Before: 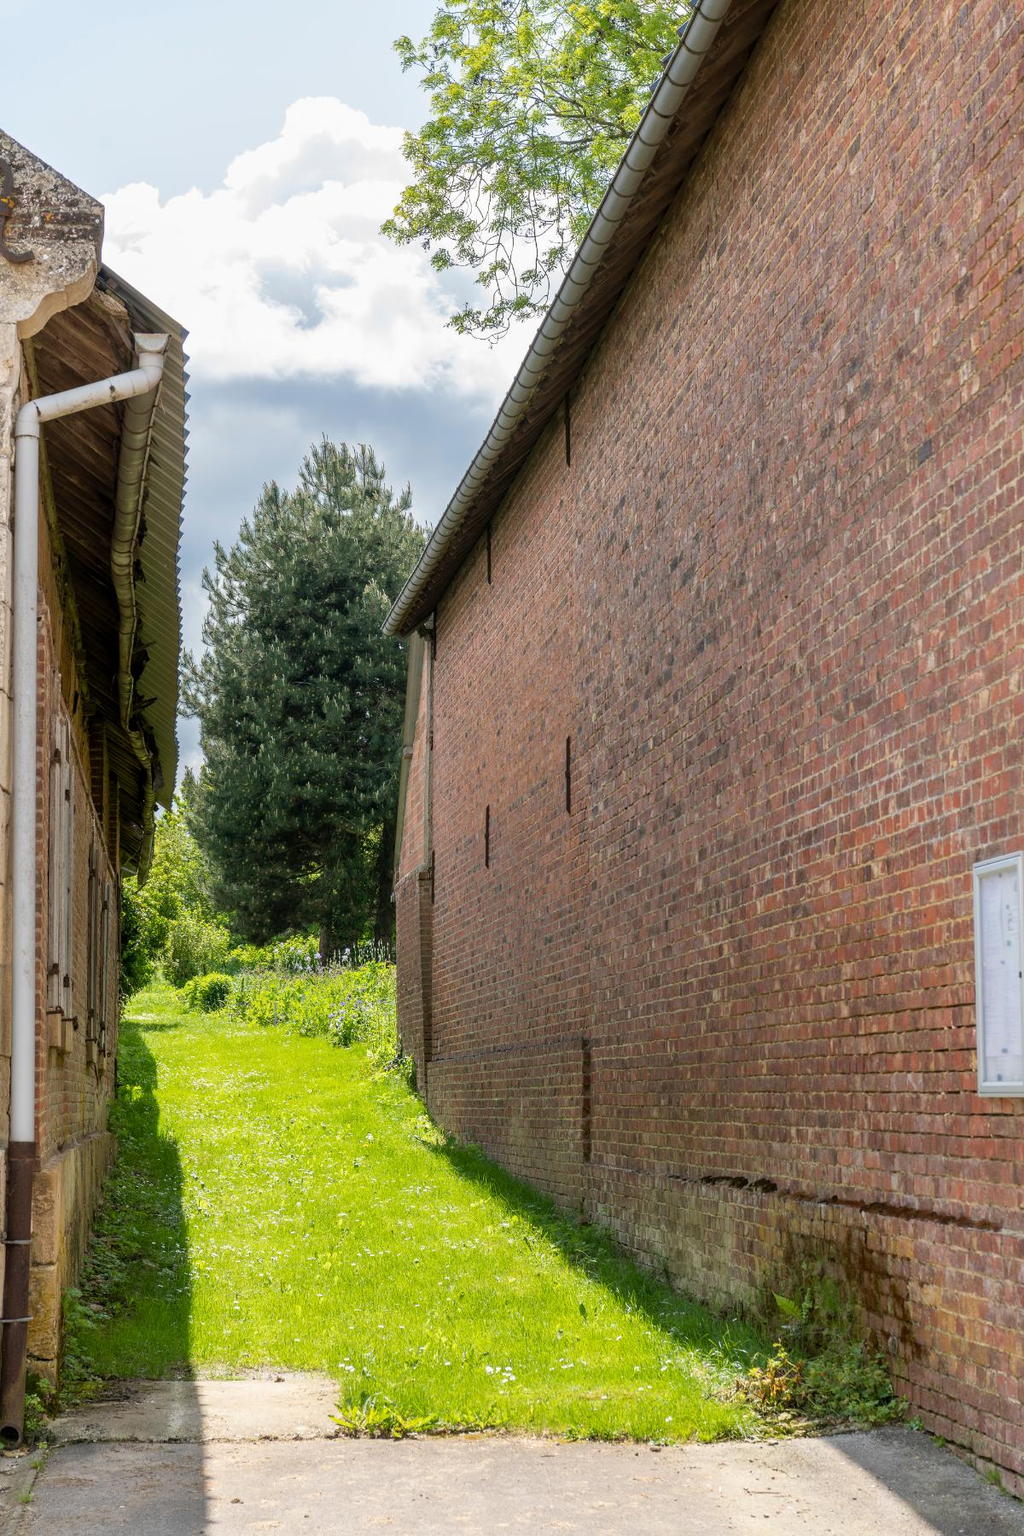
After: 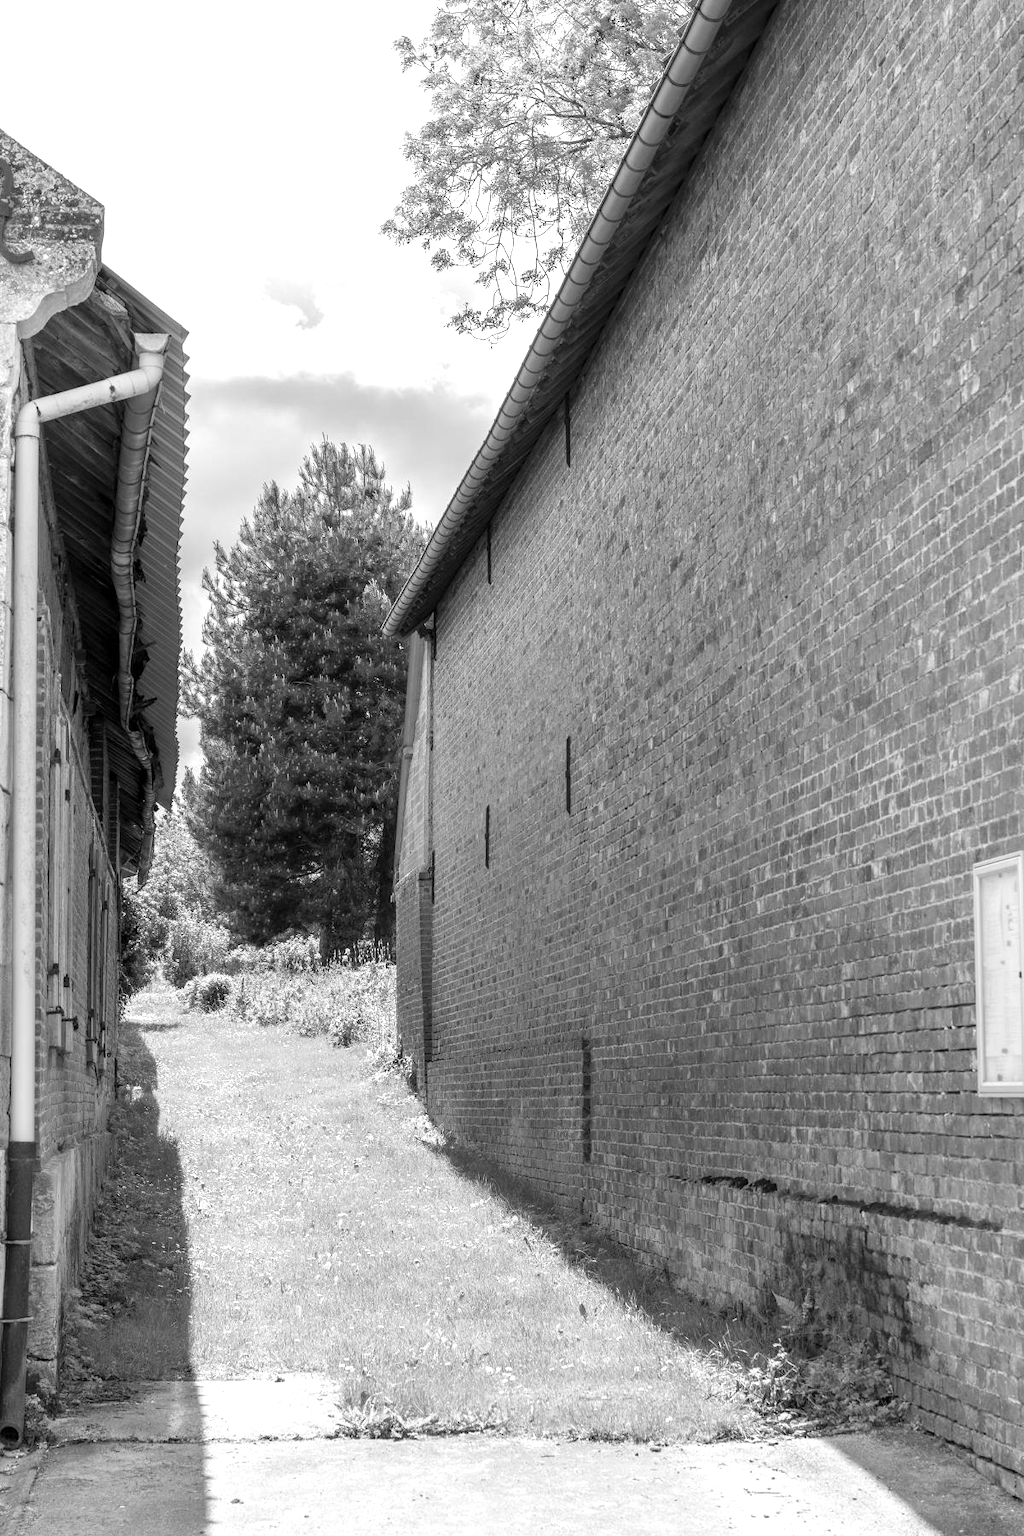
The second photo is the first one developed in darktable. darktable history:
exposure: exposure 0.496 EV, compensate highlight preservation false
monochrome: on, module defaults
